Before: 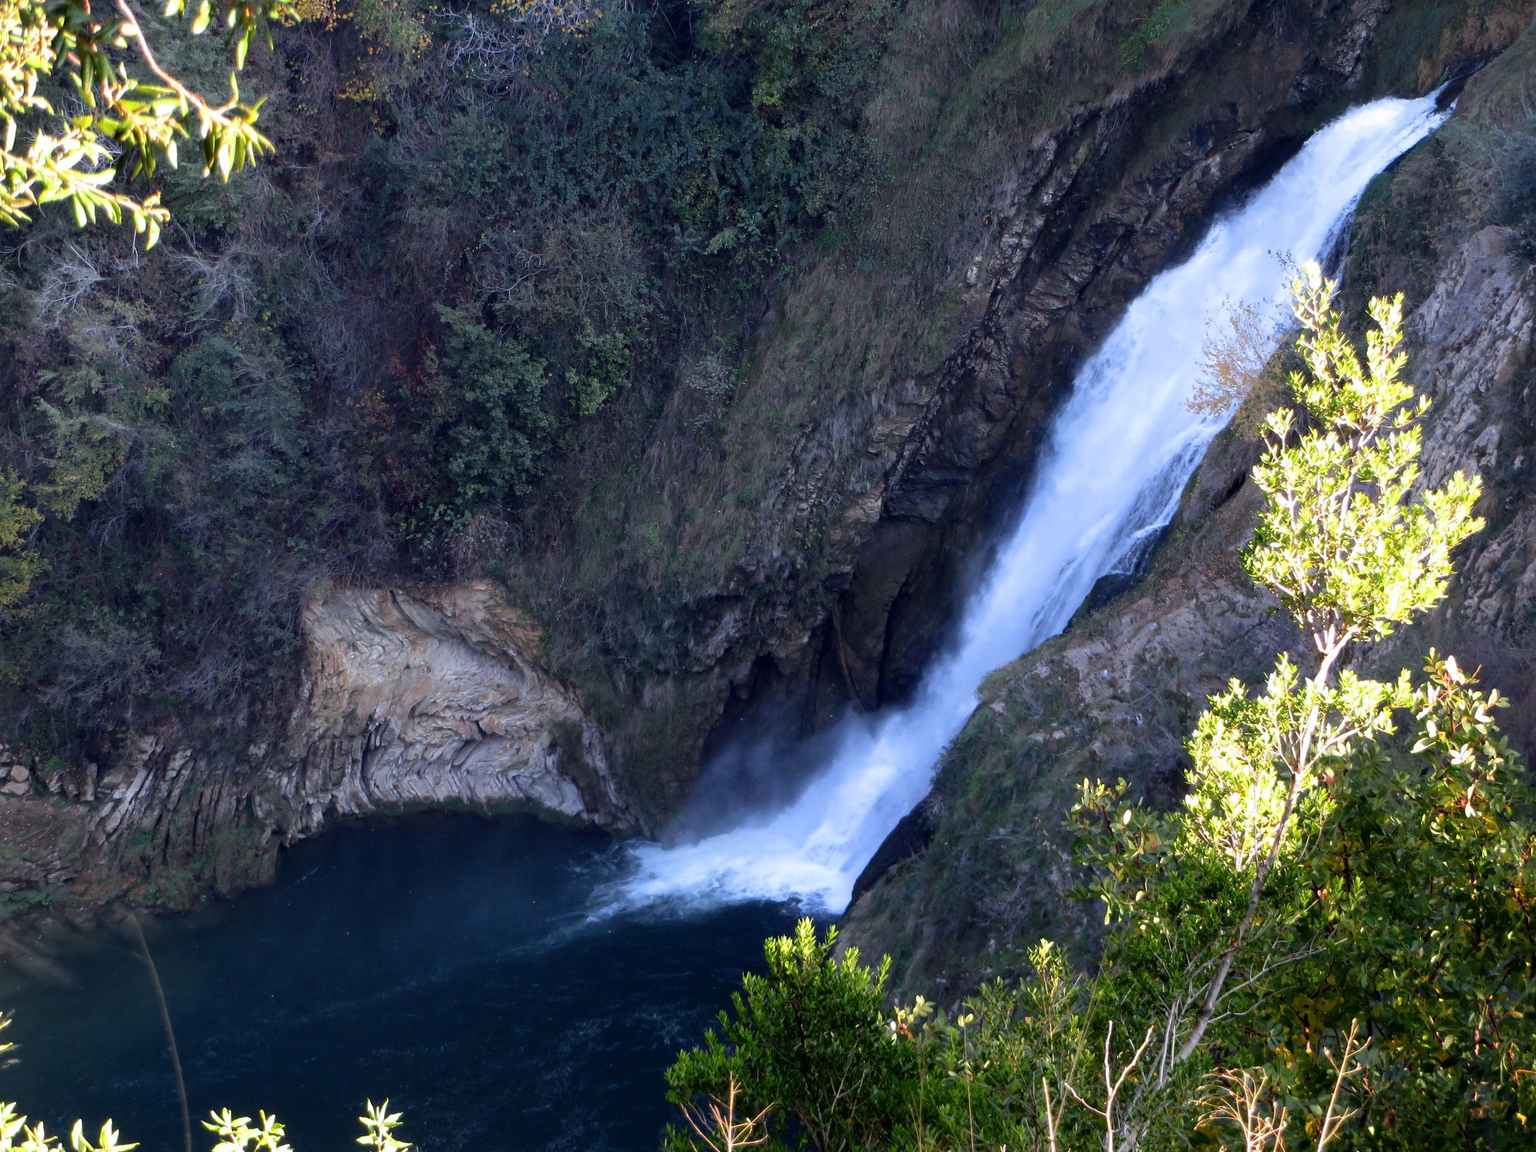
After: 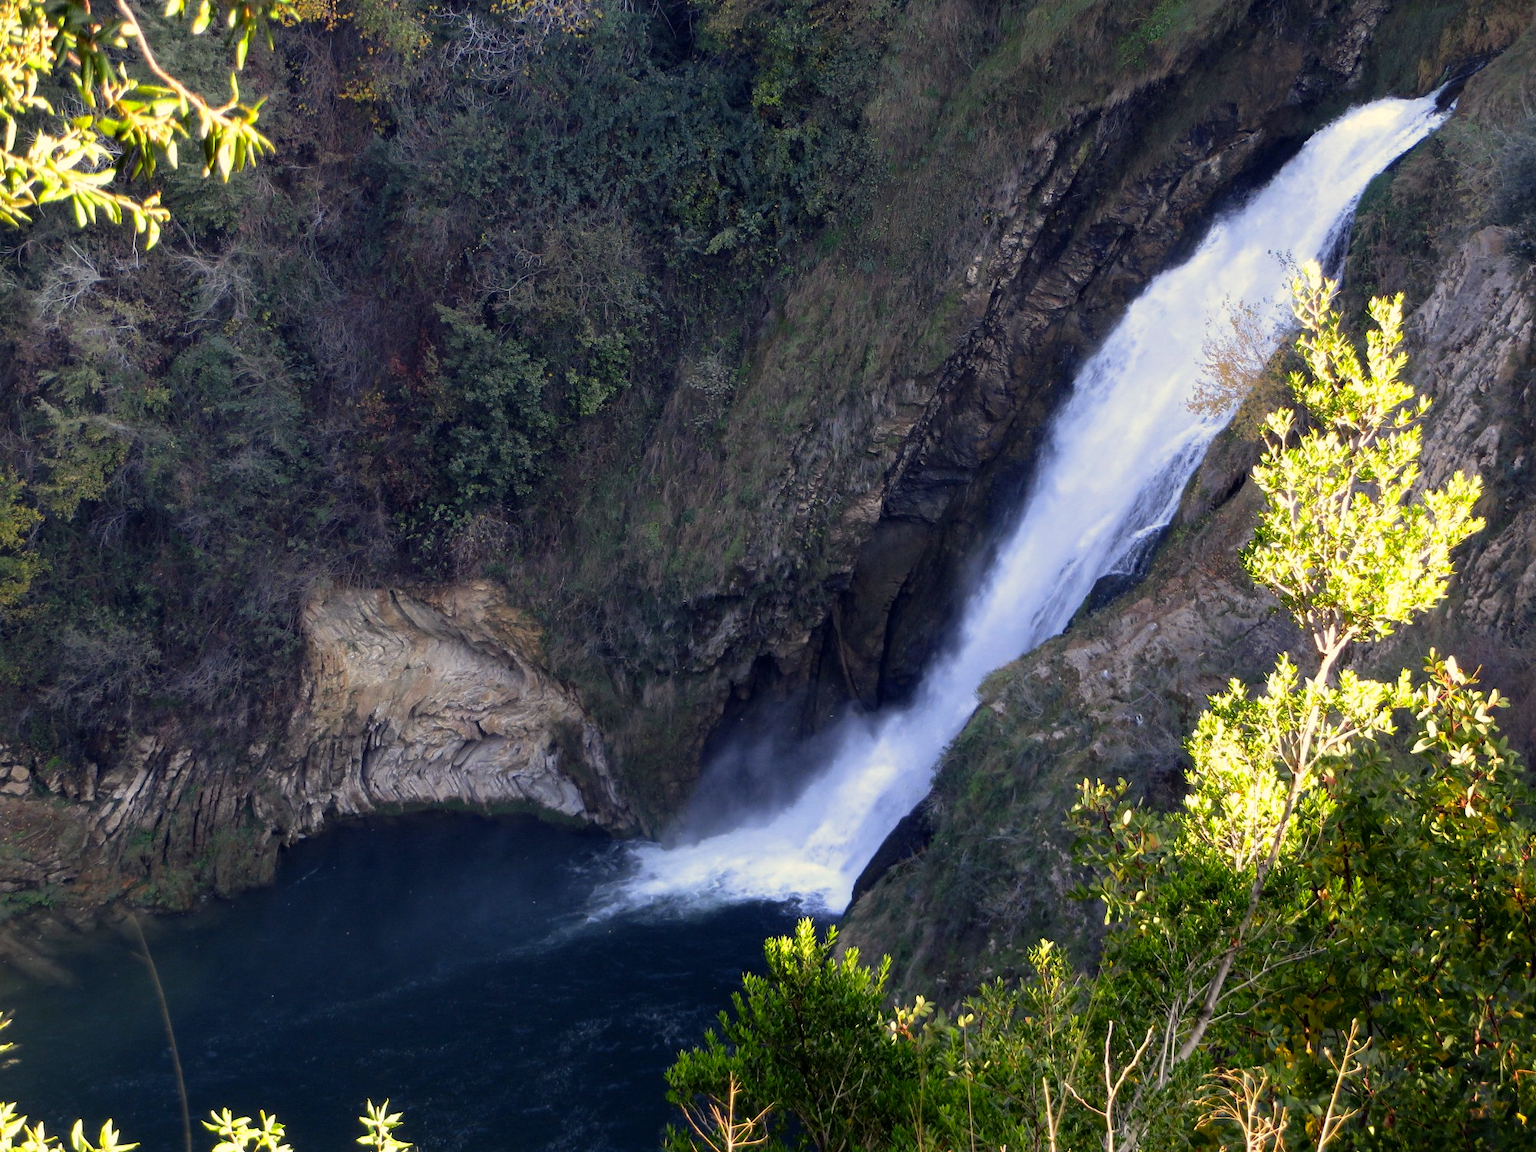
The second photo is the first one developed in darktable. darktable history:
color correction: highlights a* 1.4, highlights b* 17.59
